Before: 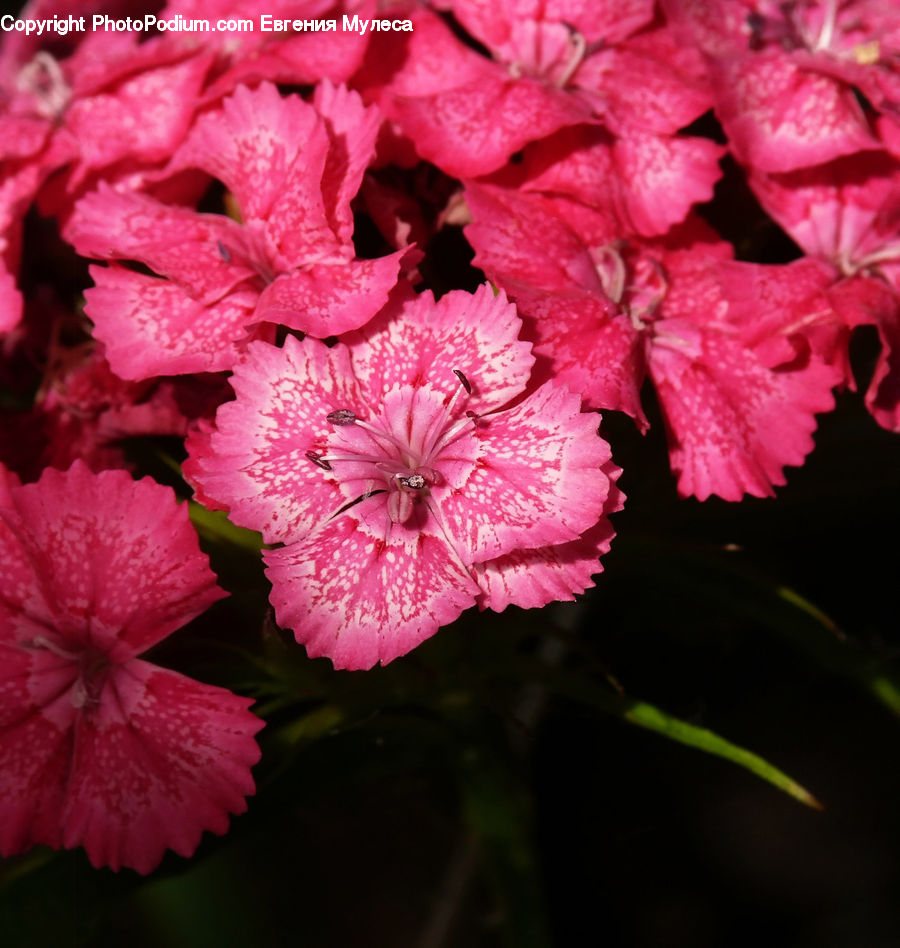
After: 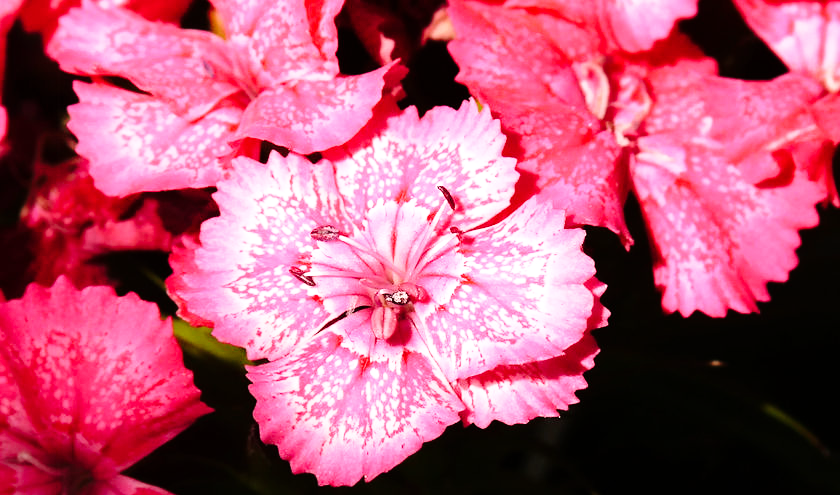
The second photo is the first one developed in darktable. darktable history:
crop: left 1.779%, top 19.453%, right 4.88%, bottom 28.283%
tone equalizer: -8 EV -0.717 EV, -7 EV -0.683 EV, -6 EV -0.628 EV, -5 EV -0.396 EV, -3 EV 0.384 EV, -2 EV 0.6 EV, -1 EV 0.699 EV, +0 EV 0.758 EV
base curve: curves: ch0 [(0, 0) (0.028, 0.03) (0.121, 0.232) (0.46, 0.748) (0.859, 0.968) (1, 1)], preserve colors none
